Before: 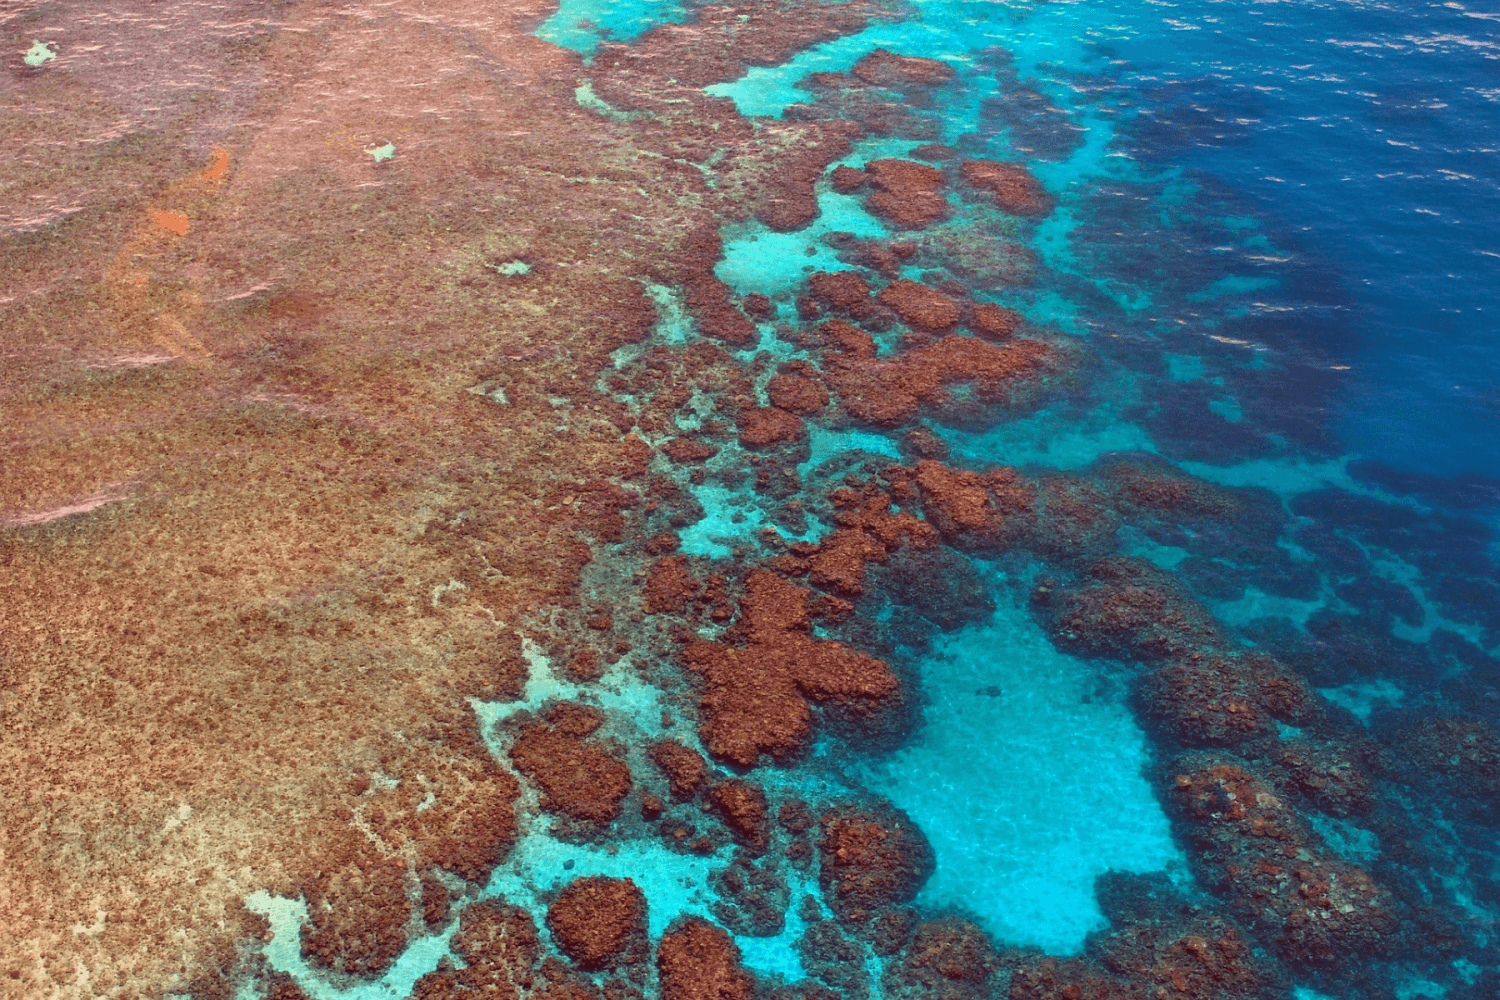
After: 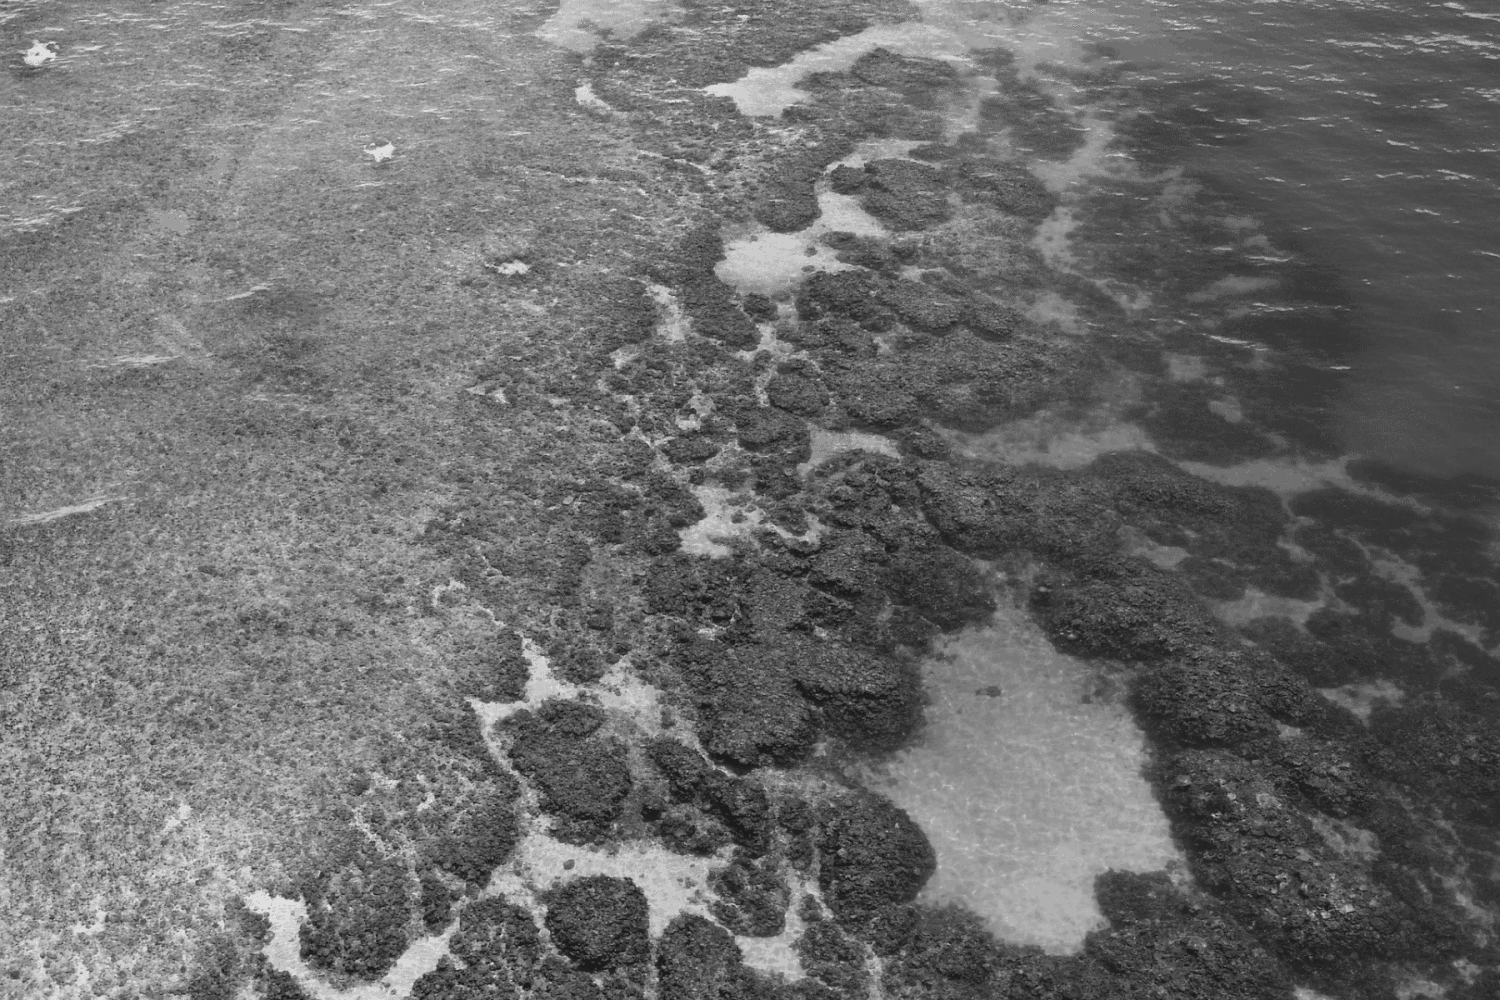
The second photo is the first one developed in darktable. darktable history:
color balance rgb: linear chroma grading › global chroma 6.48%, perceptual saturation grading › global saturation 12.96%, global vibrance 6.02%
monochrome: a 32, b 64, size 2.3
